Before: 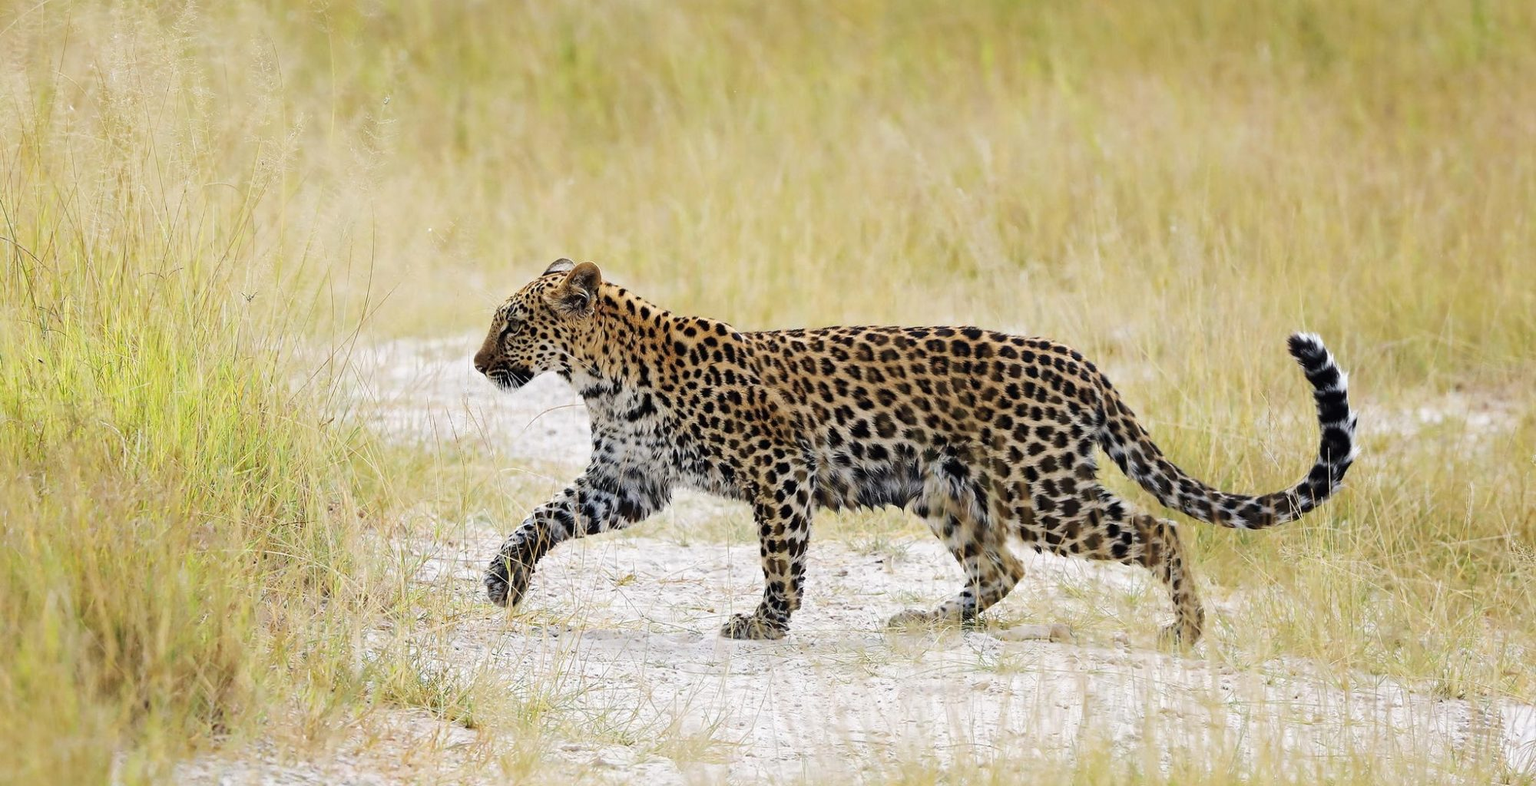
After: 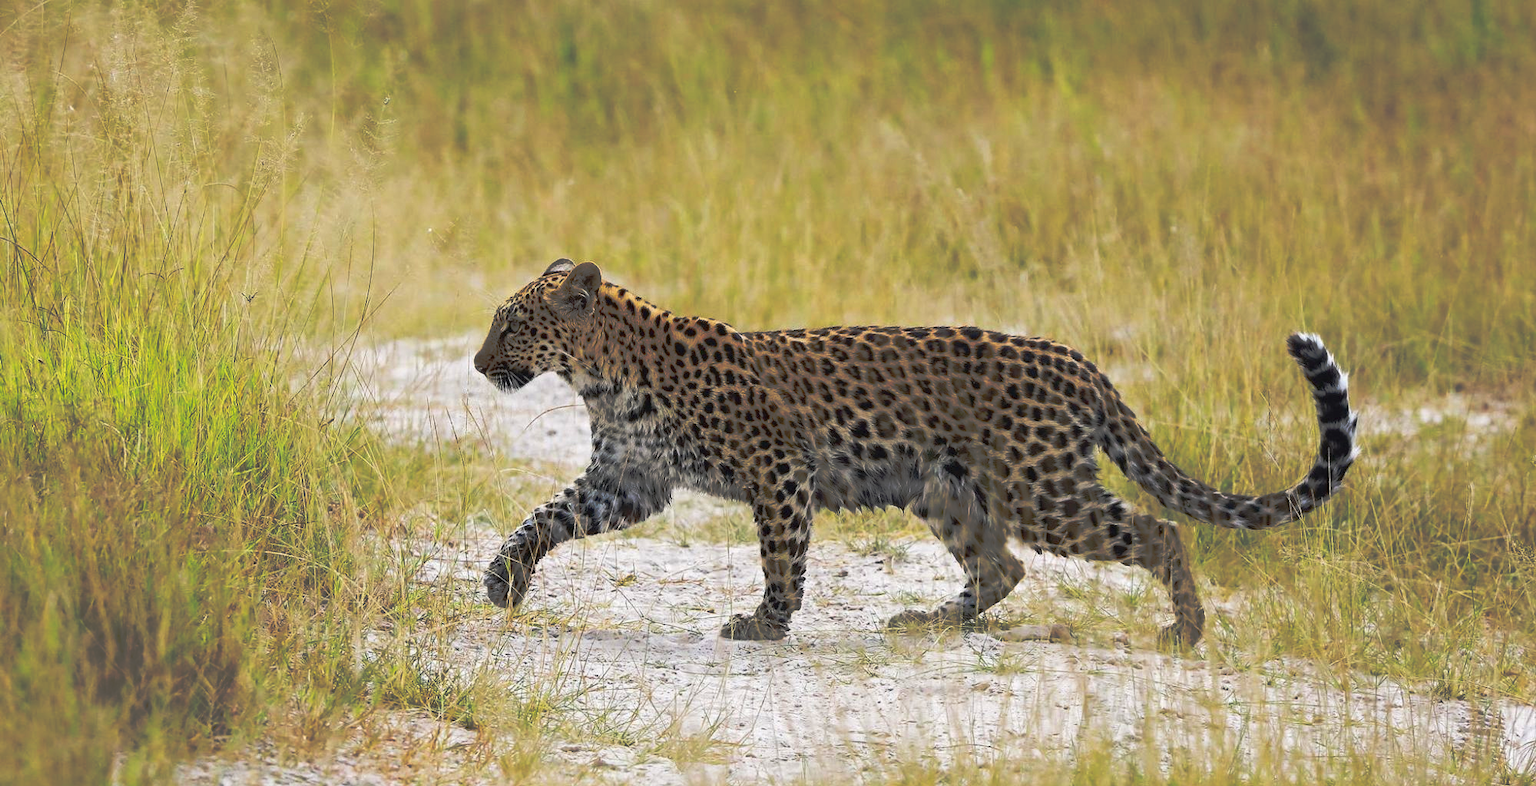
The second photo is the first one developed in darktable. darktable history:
tone curve: curves: ch0 [(0, 0) (0.003, 0.032) (0.53, 0.368) (0.901, 0.866) (1, 1)], preserve colors none
